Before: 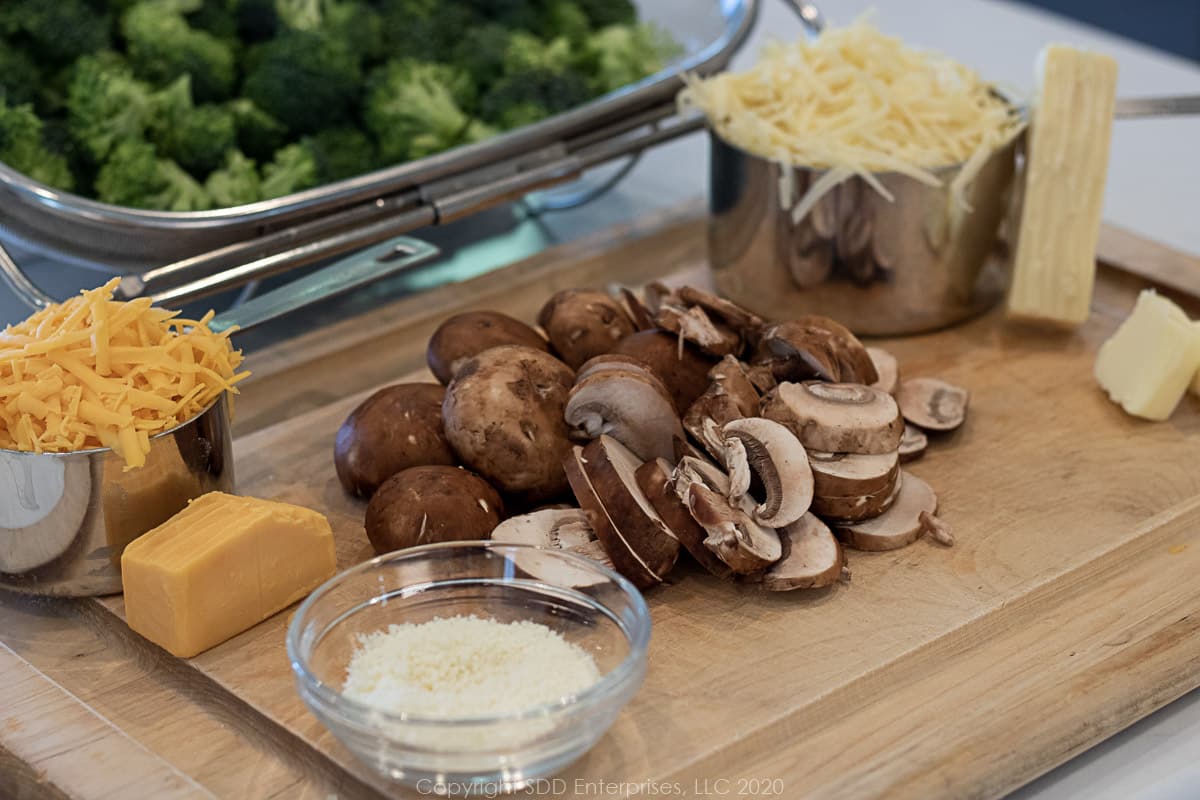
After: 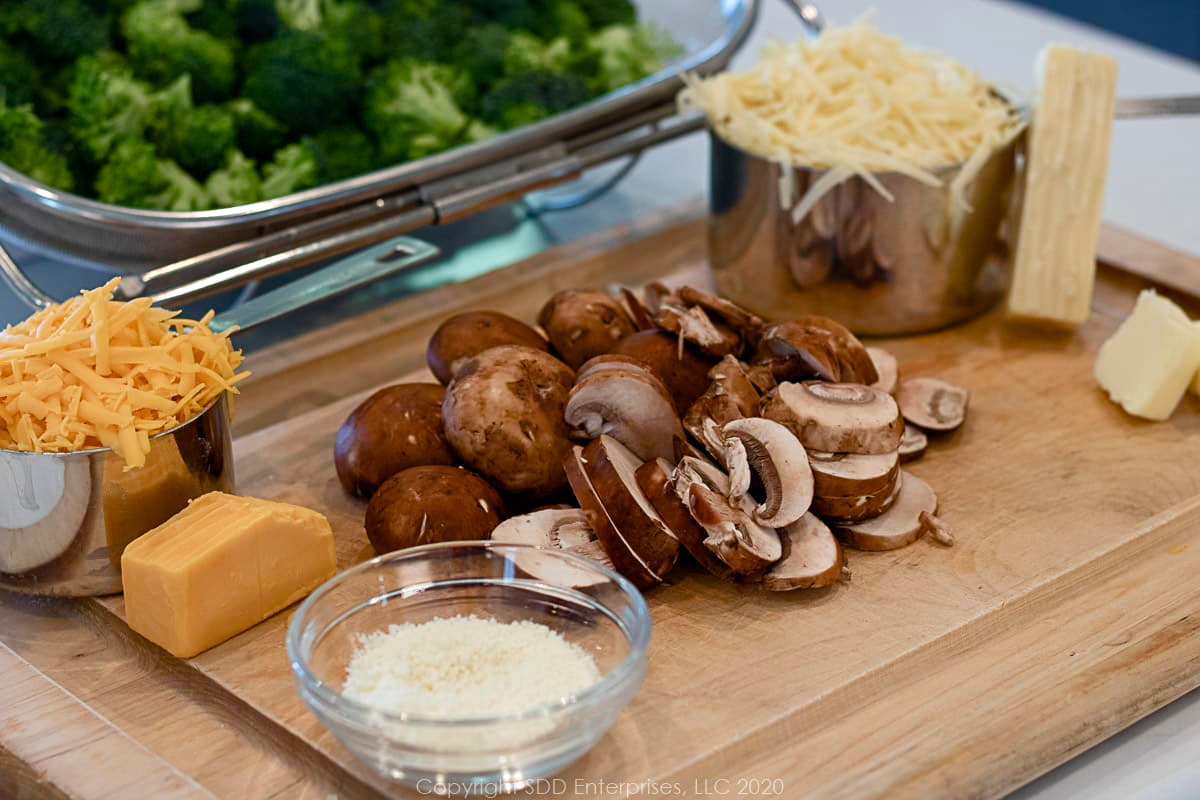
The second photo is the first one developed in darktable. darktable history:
tone equalizer: edges refinement/feathering 500, mask exposure compensation -1.57 EV, preserve details no
color balance rgb: highlights gain › luminance 14.784%, linear chroma grading › shadows -2.101%, linear chroma grading › highlights -14.042%, linear chroma grading › global chroma -9.689%, linear chroma grading › mid-tones -10.312%, perceptual saturation grading › global saturation 20%, perceptual saturation grading › highlights -25.499%, perceptual saturation grading › shadows 49.884%, global vibrance 20%
